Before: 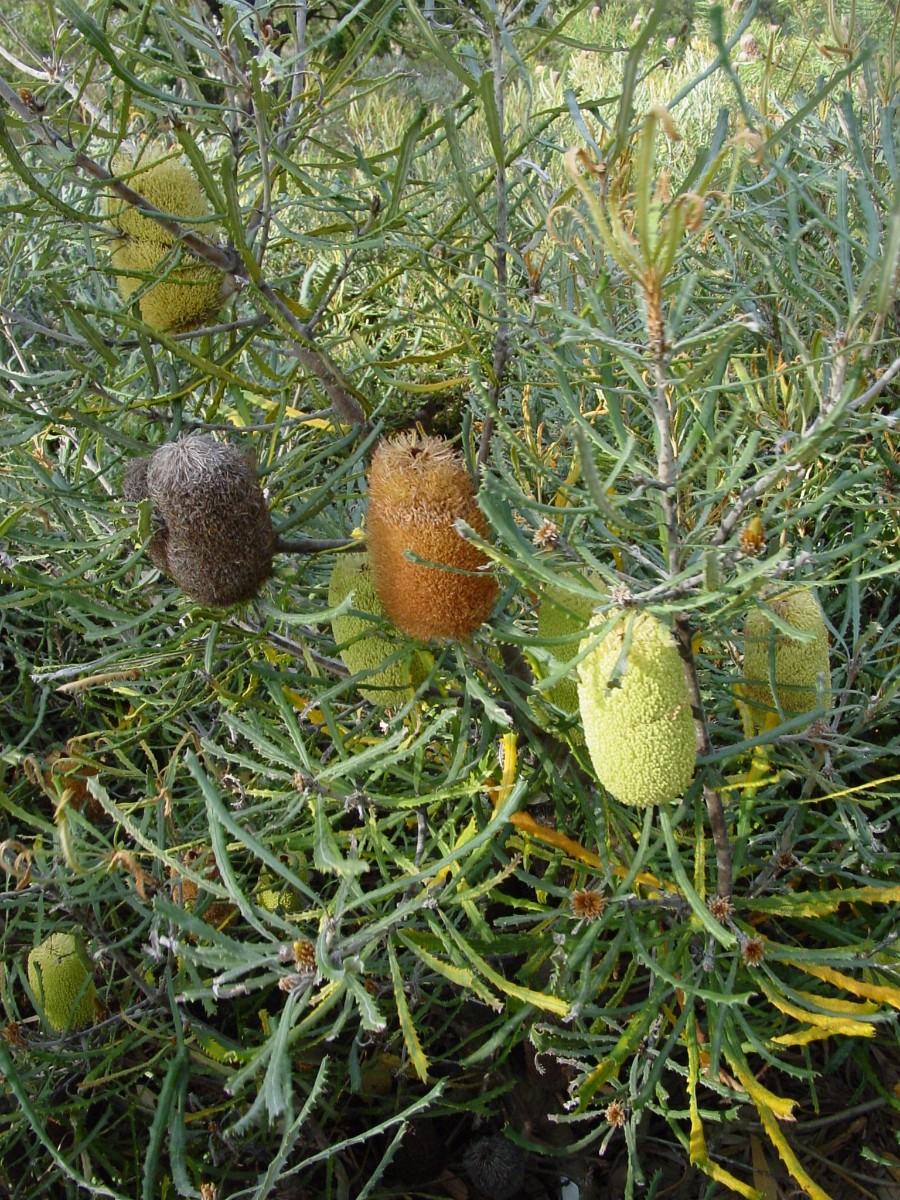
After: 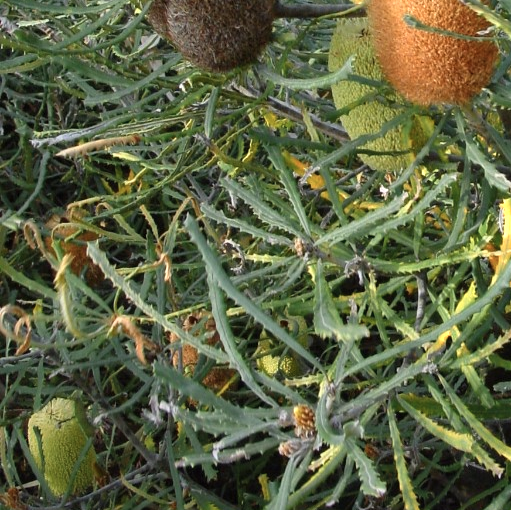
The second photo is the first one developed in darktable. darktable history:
color zones: curves: ch0 [(0.018, 0.548) (0.197, 0.654) (0.425, 0.447) (0.605, 0.658) (0.732, 0.579)]; ch1 [(0.105, 0.531) (0.224, 0.531) (0.386, 0.39) (0.618, 0.456) (0.732, 0.456) (0.956, 0.421)]; ch2 [(0.039, 0.583) (0.215, 0.465) (0.399, 0.544) (0.465, 0.548) (0.614, 0.447) (0.724, 0.43) (0.882, 0.623) (0.956, 0.632)]
crop: top 44.601%, right 43.141%, bottom 12.817%
shadows and highlights: shadows 24.94, highlights -23.75
